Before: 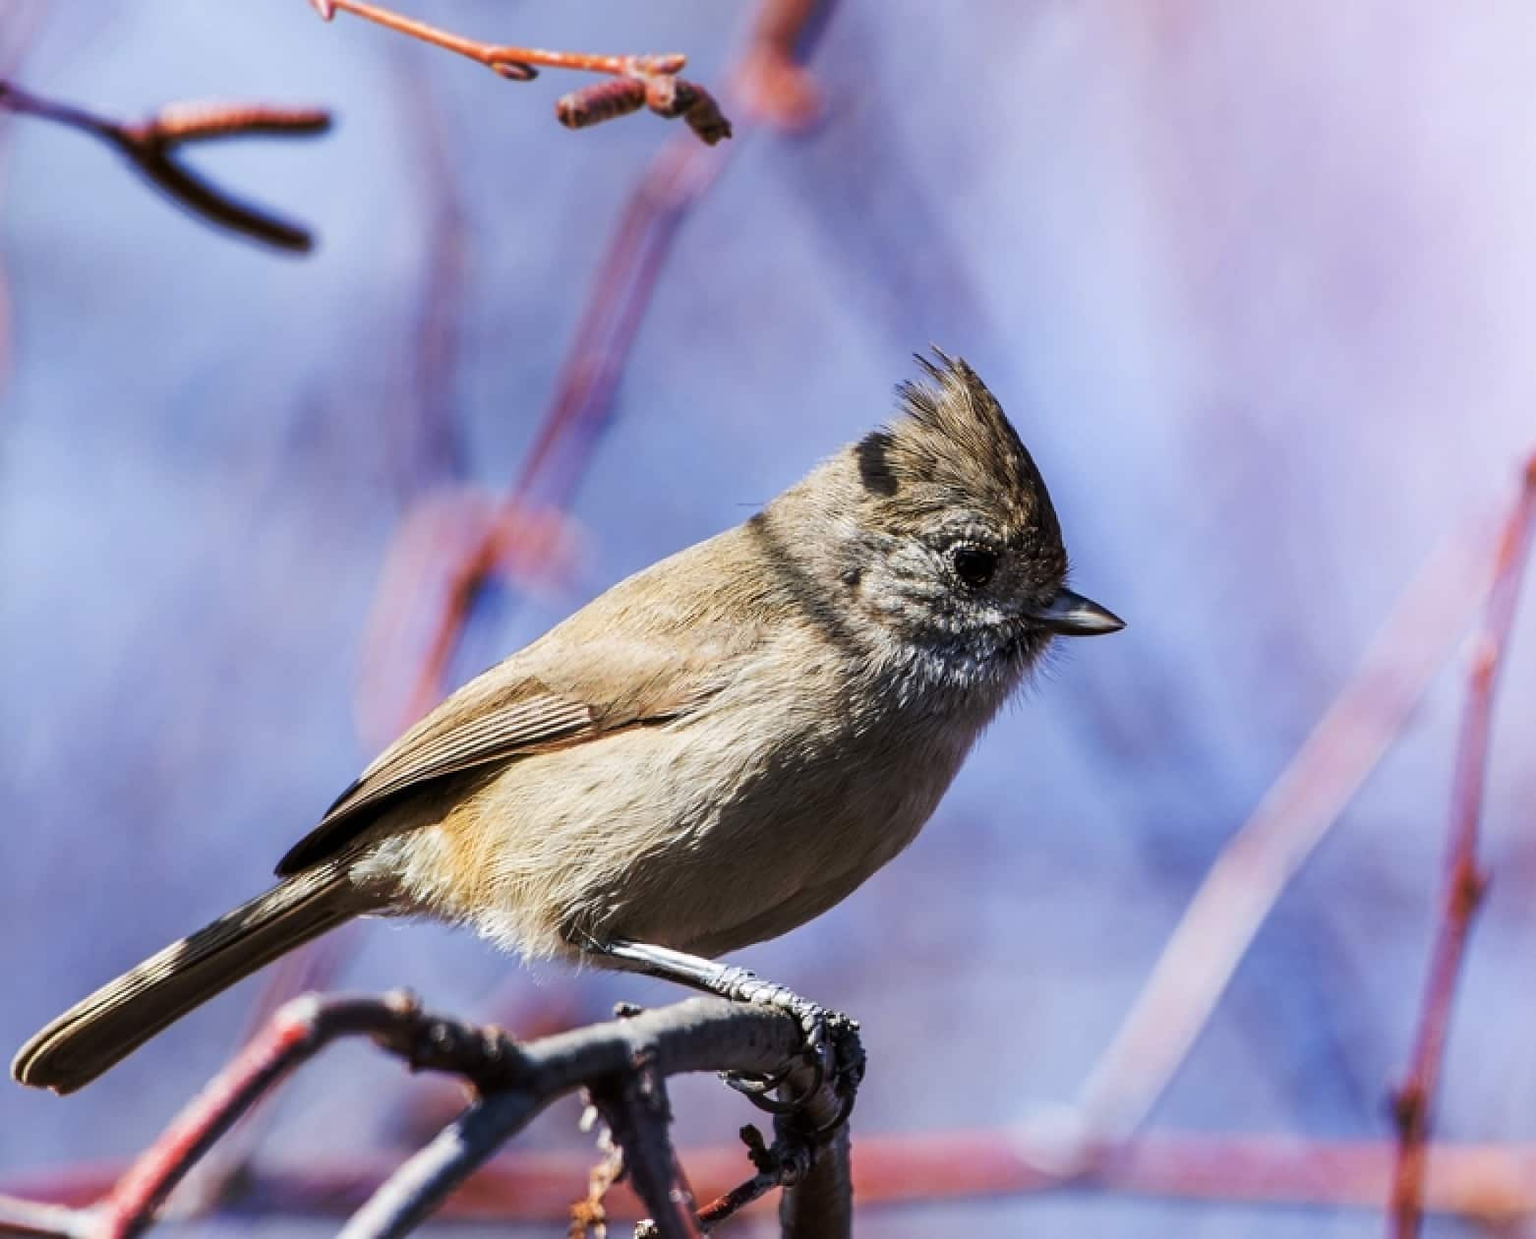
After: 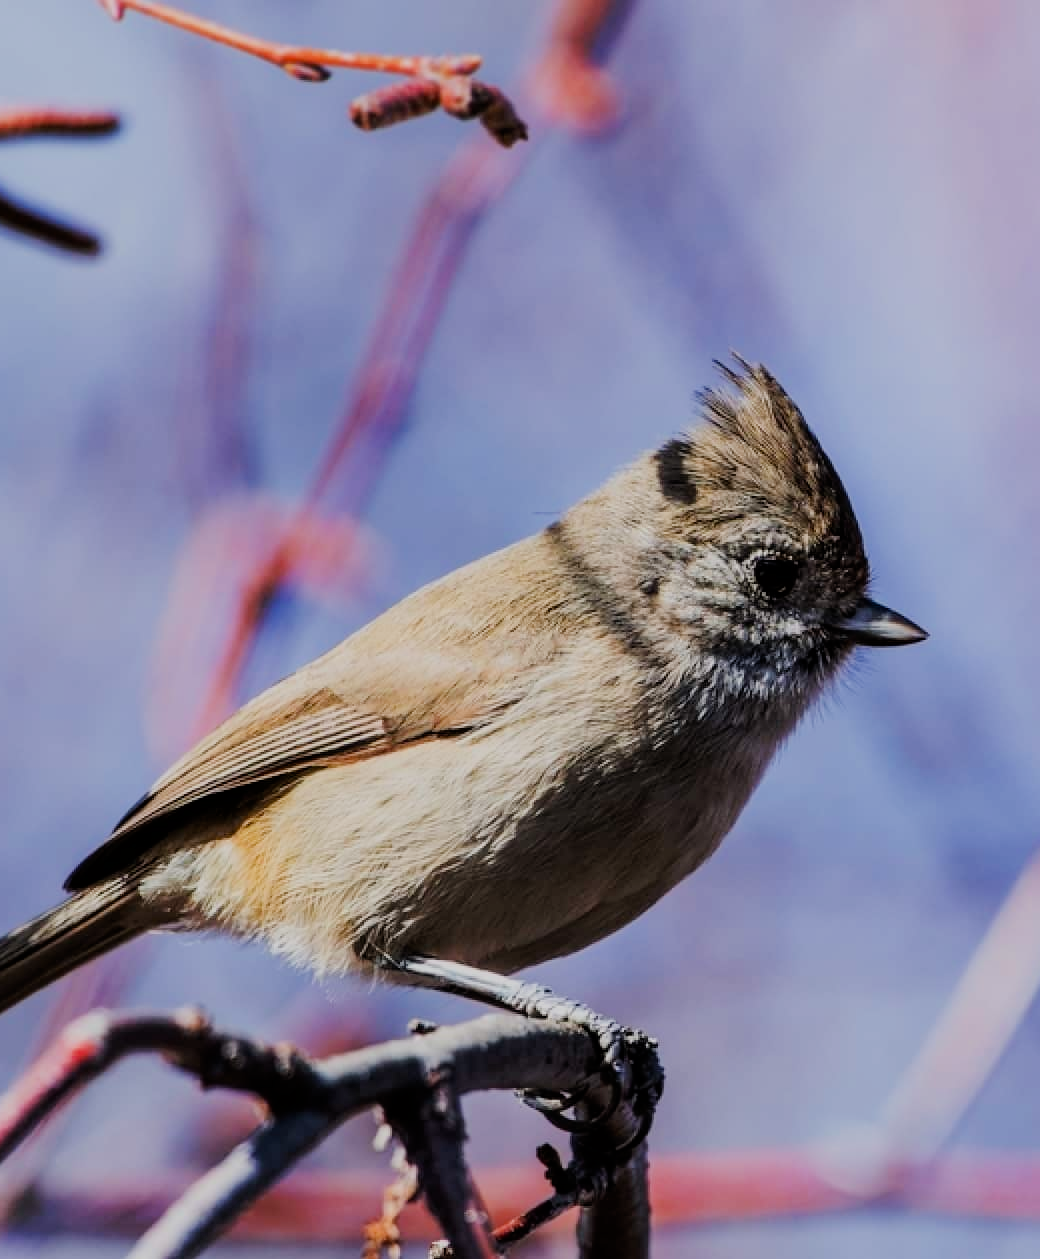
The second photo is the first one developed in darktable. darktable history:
crop and rotate: left 13.851%, right 19.53%
filmic rgb: black relative exposure -7.25 EV, white relative exposure 5.09 EV, hardness 3.22
